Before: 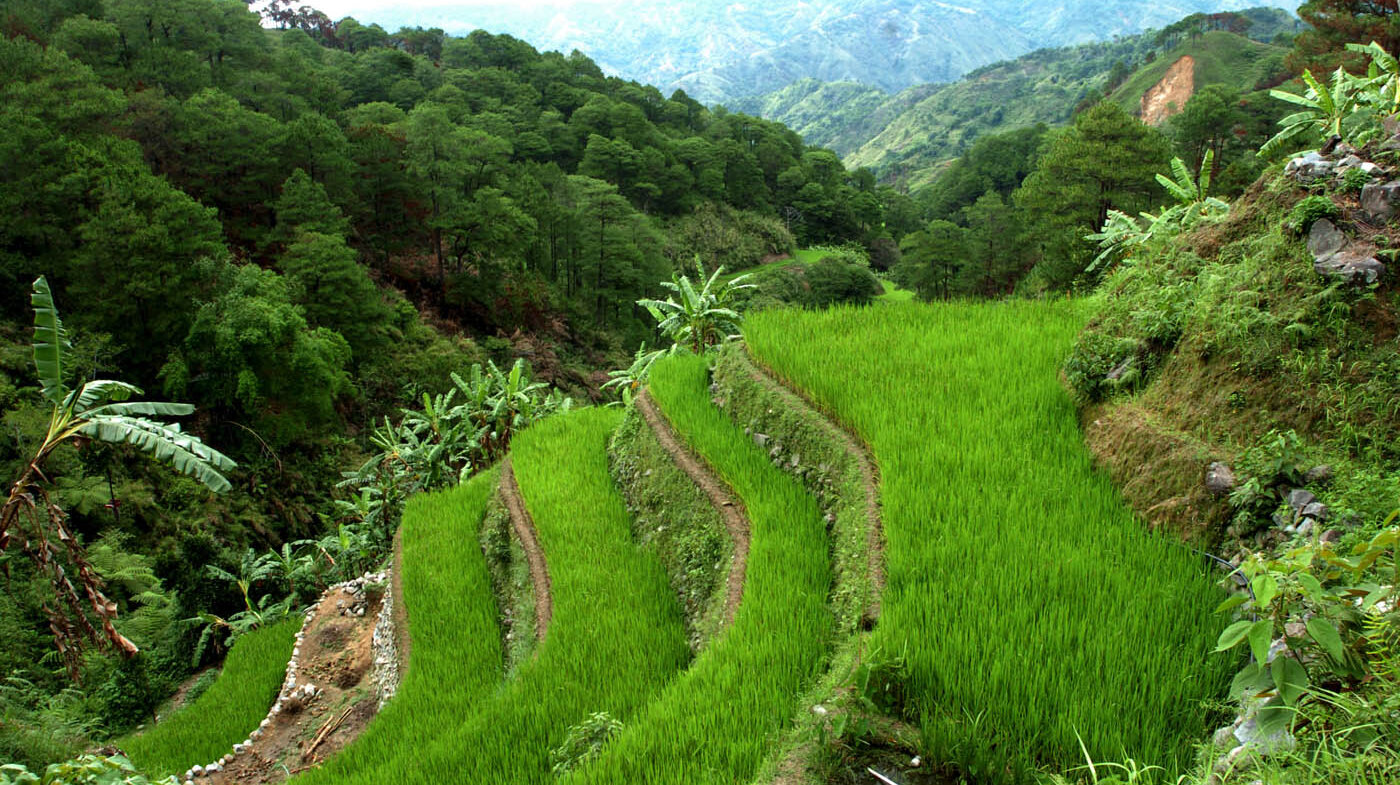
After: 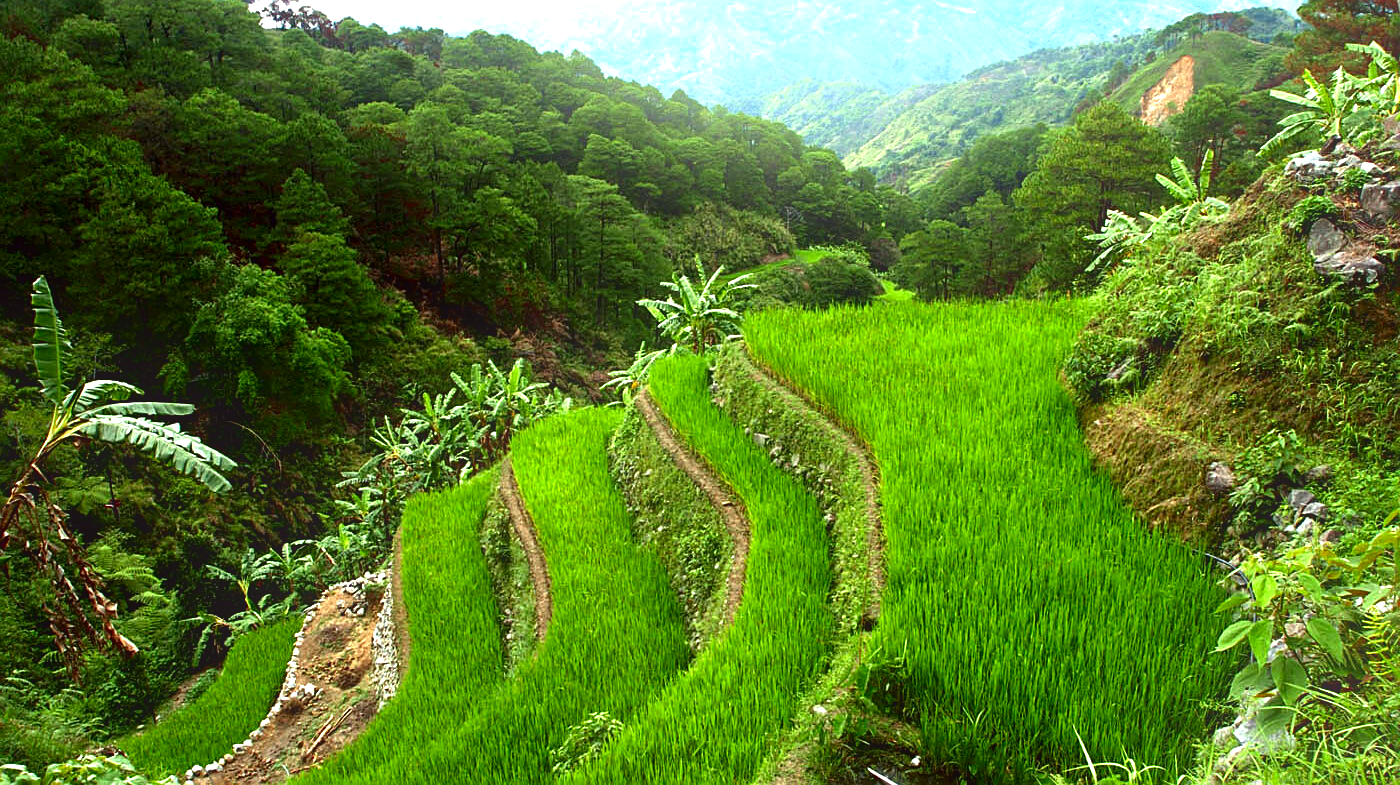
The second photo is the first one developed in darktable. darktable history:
sharpen: on, module defaults
white balance: red 1, blue 1
bloom: on, module defaults
contrast brightness saturation: brightness -0.2, saturation 0.08
exposure: black level correction 0, exposure 0.7 EV, compensate exposure bias true, compensate highlight preservation false
color correction: highlights a* -0.95, highlights b* 4.5, shadows a* 3.55
